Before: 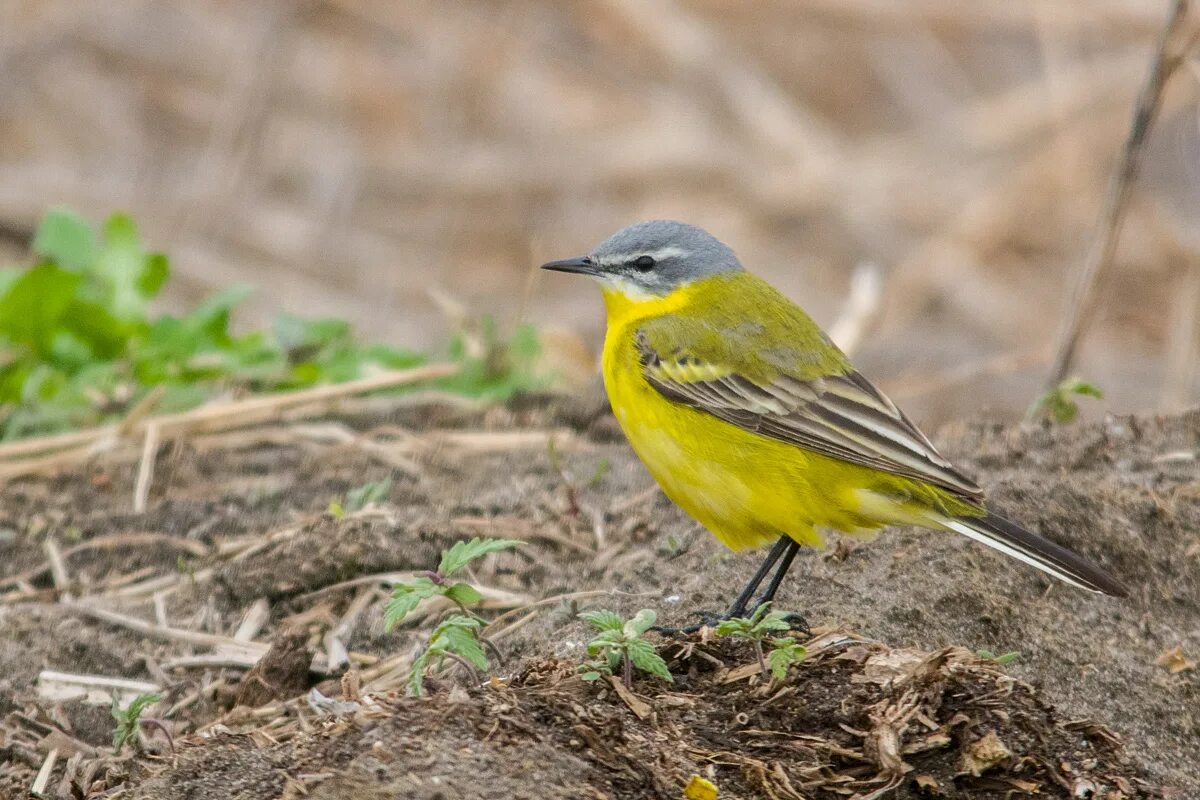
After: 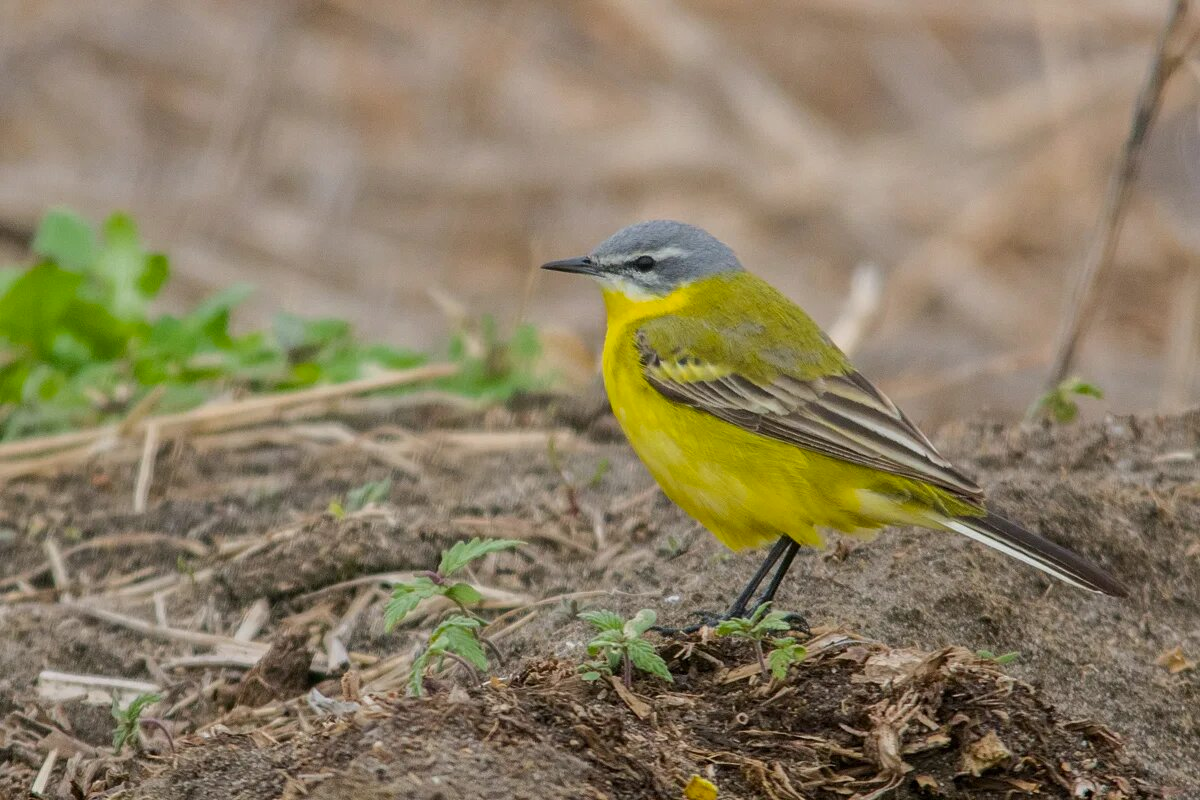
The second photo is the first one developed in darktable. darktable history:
shadows and highlights: radius 120.18, shadows 21.43, white point adjustment -9.67, highlights -13.91, soften with gaussian
